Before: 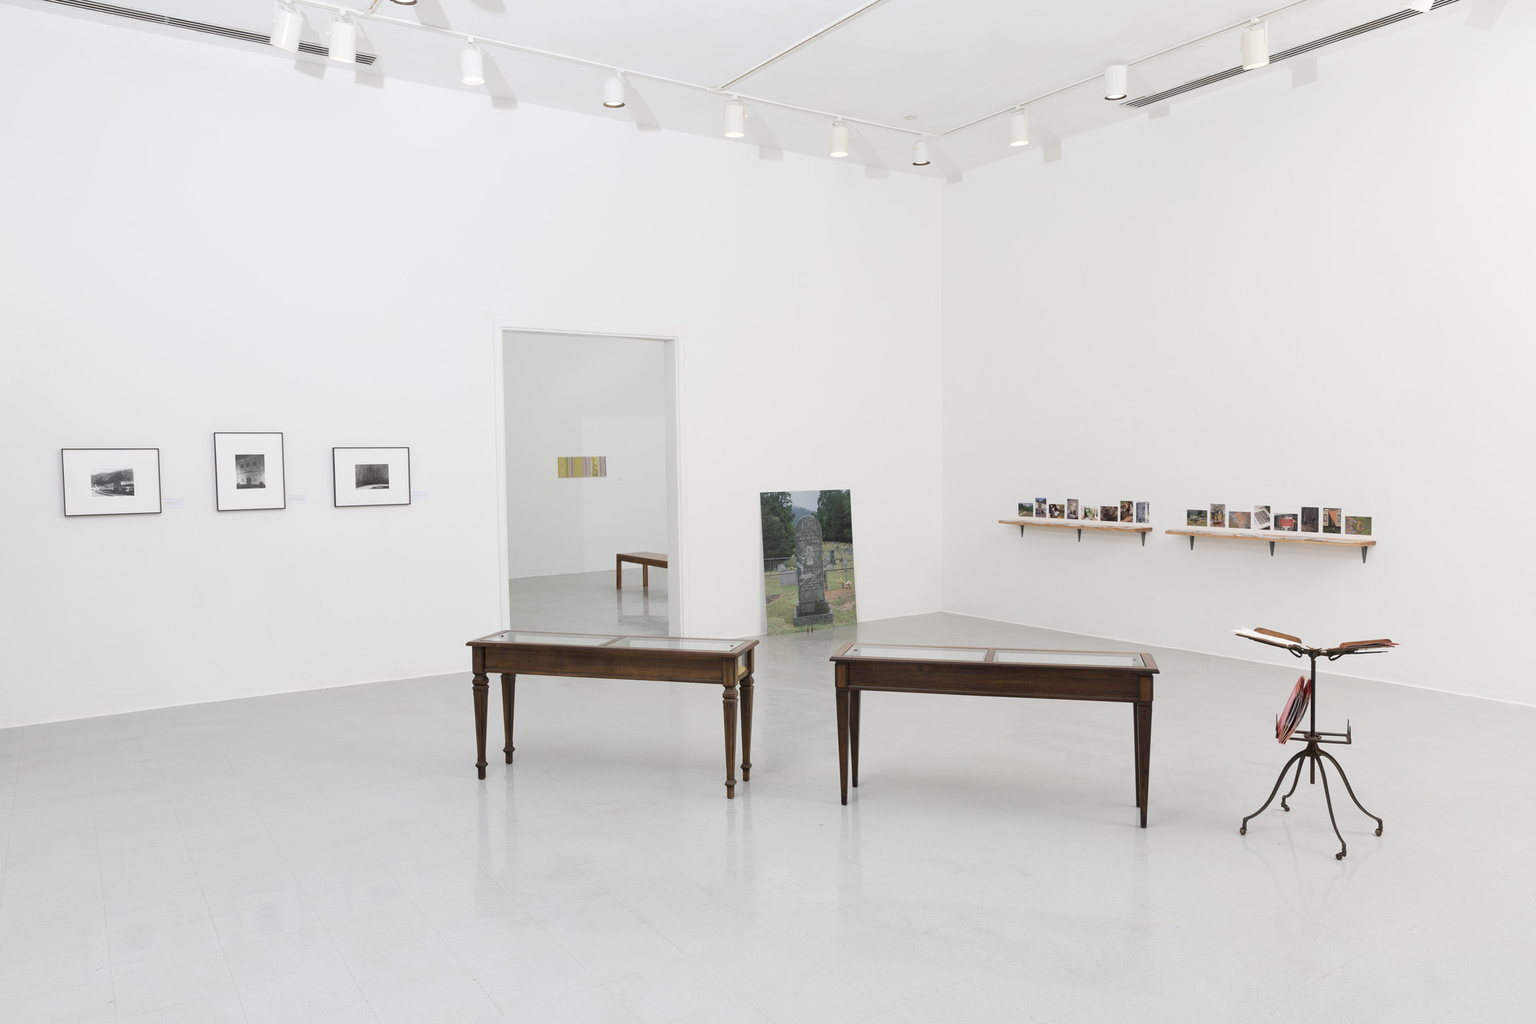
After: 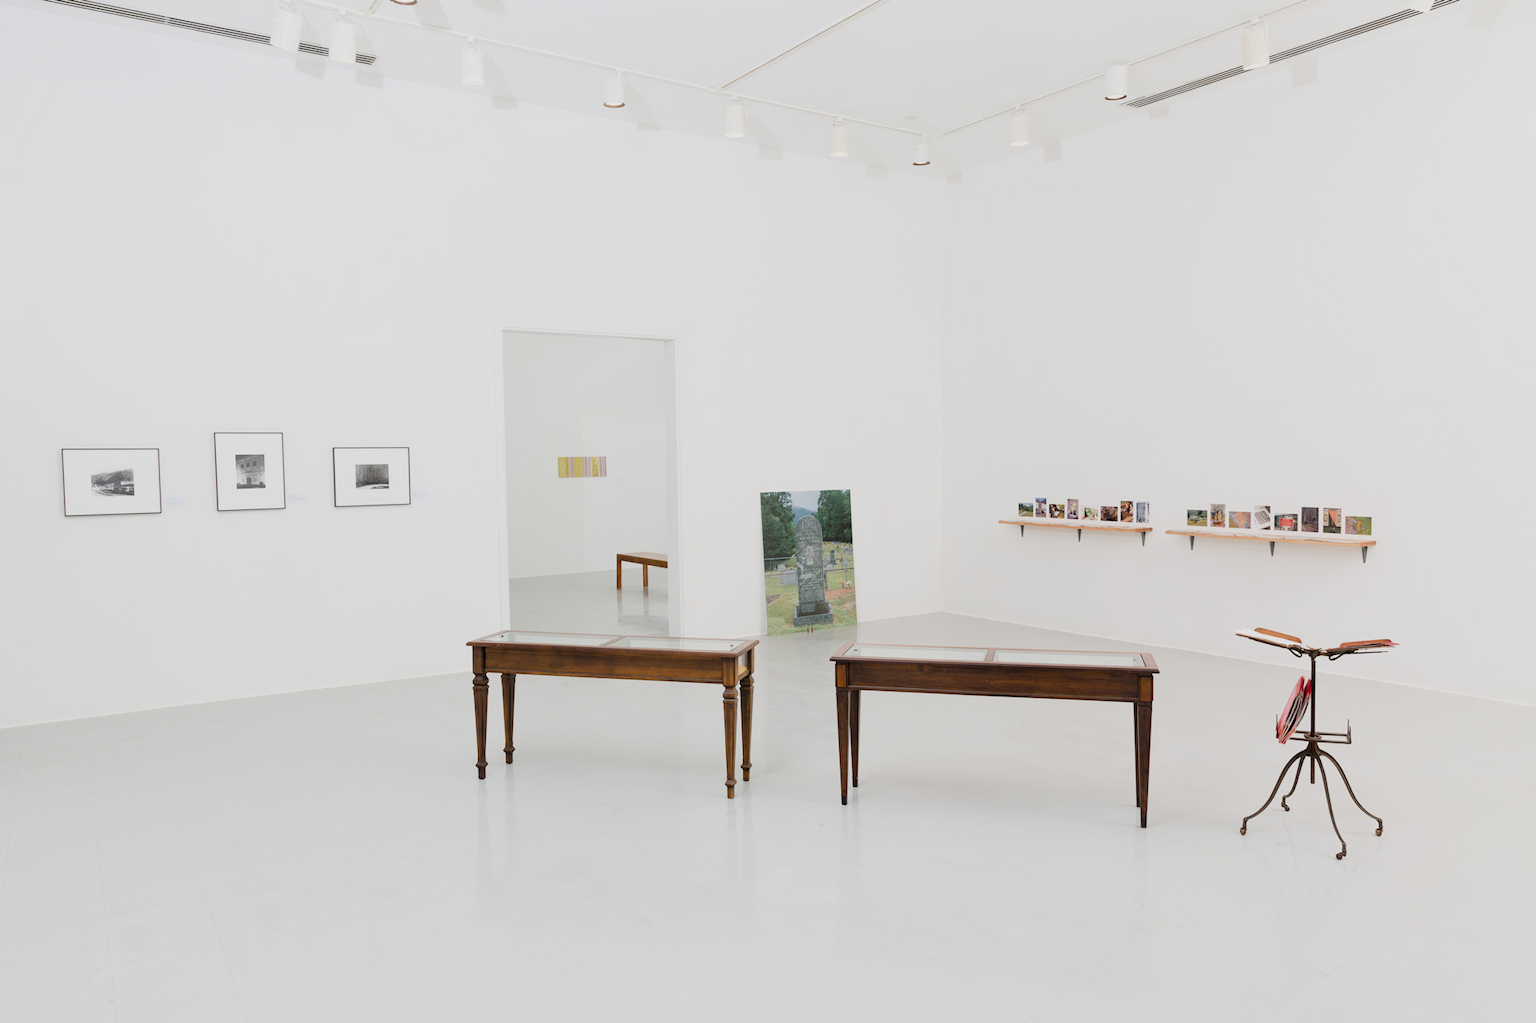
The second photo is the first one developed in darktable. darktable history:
filmic rgb: middle gray luminance 29.94%, black relative exposure -8.97 EV, white relative exposure 6.99 EV, target black luminance 0%, hardness 2.92, latitude 1.36%, contrast 0.961, highlights saturation mix 5.59%, shadows ↔ highlights balance 11.48%
color balance rgb: perceptual saturation grading › global saturation 0.426%, perceptual saturation grading › highlights -25.505%, perceptual saturation grading › shadows 29.847%, perceptual brilliance grading › global brilliance 24.295%, global vibrance 20%
